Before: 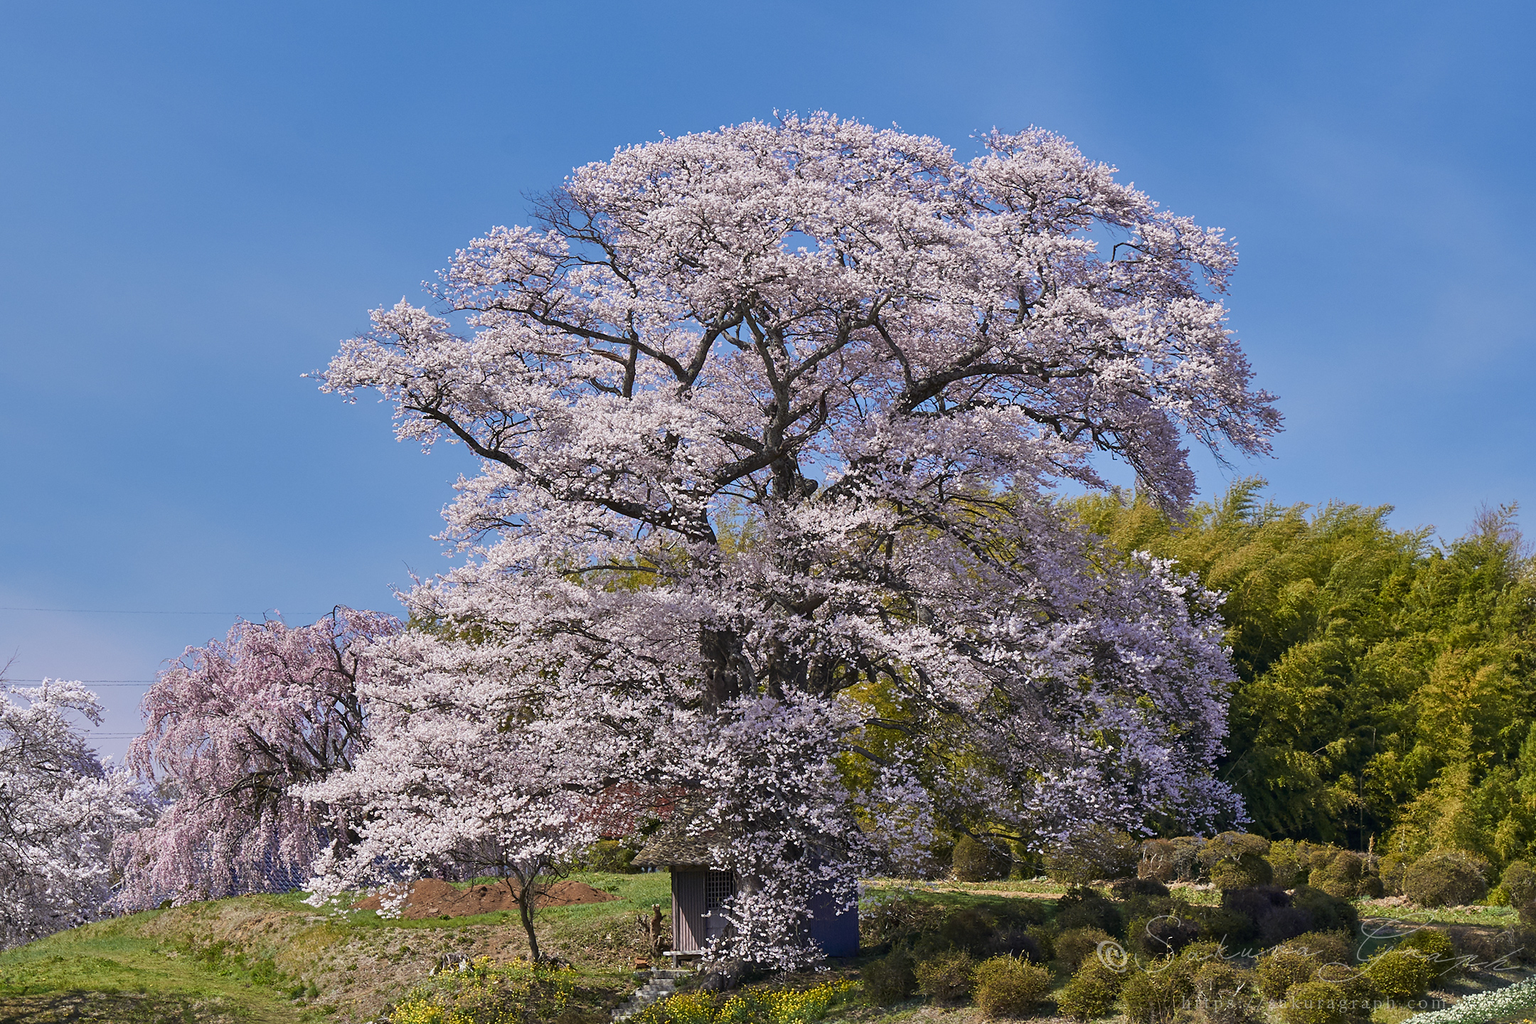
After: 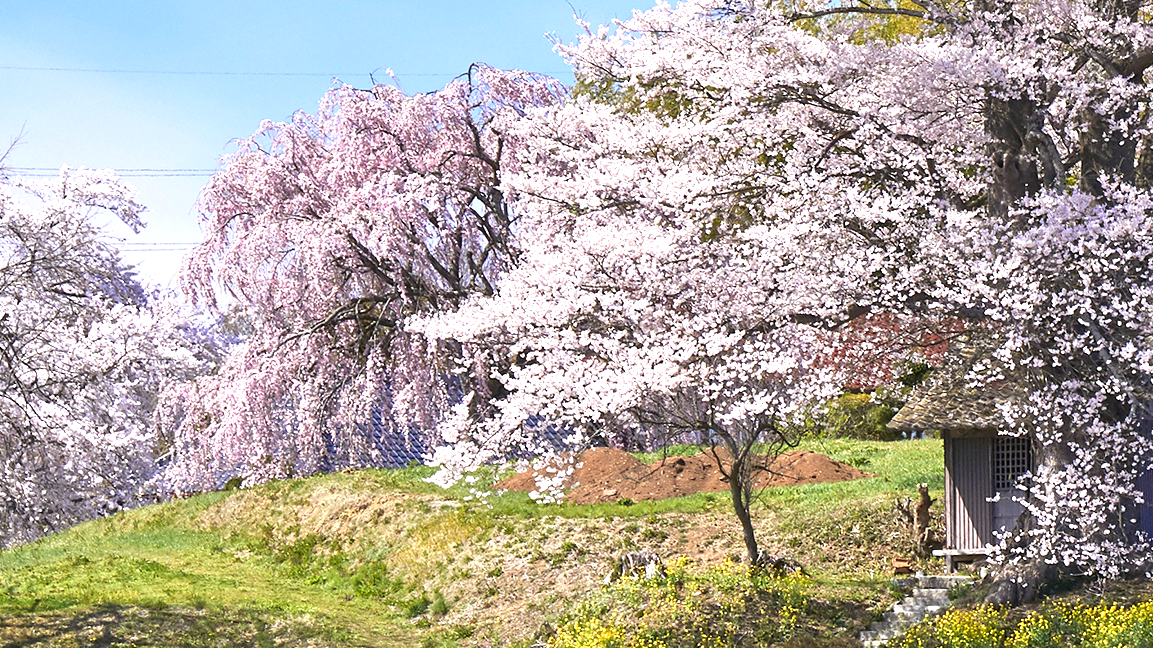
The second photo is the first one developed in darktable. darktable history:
exposure: black level correction 0, exposure 1.2 EV, compensate highlight preservation false
crop and rotate: top 54.778%, right 46.61%, bottom 0.159%
